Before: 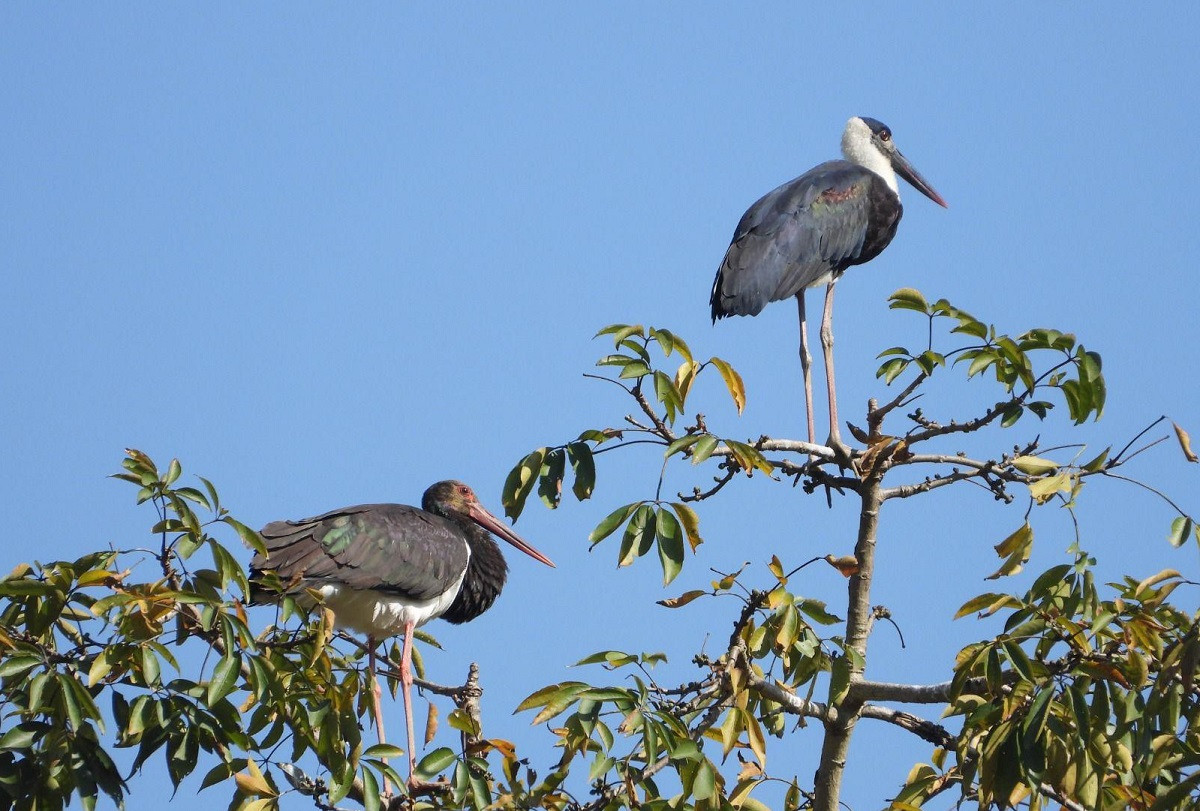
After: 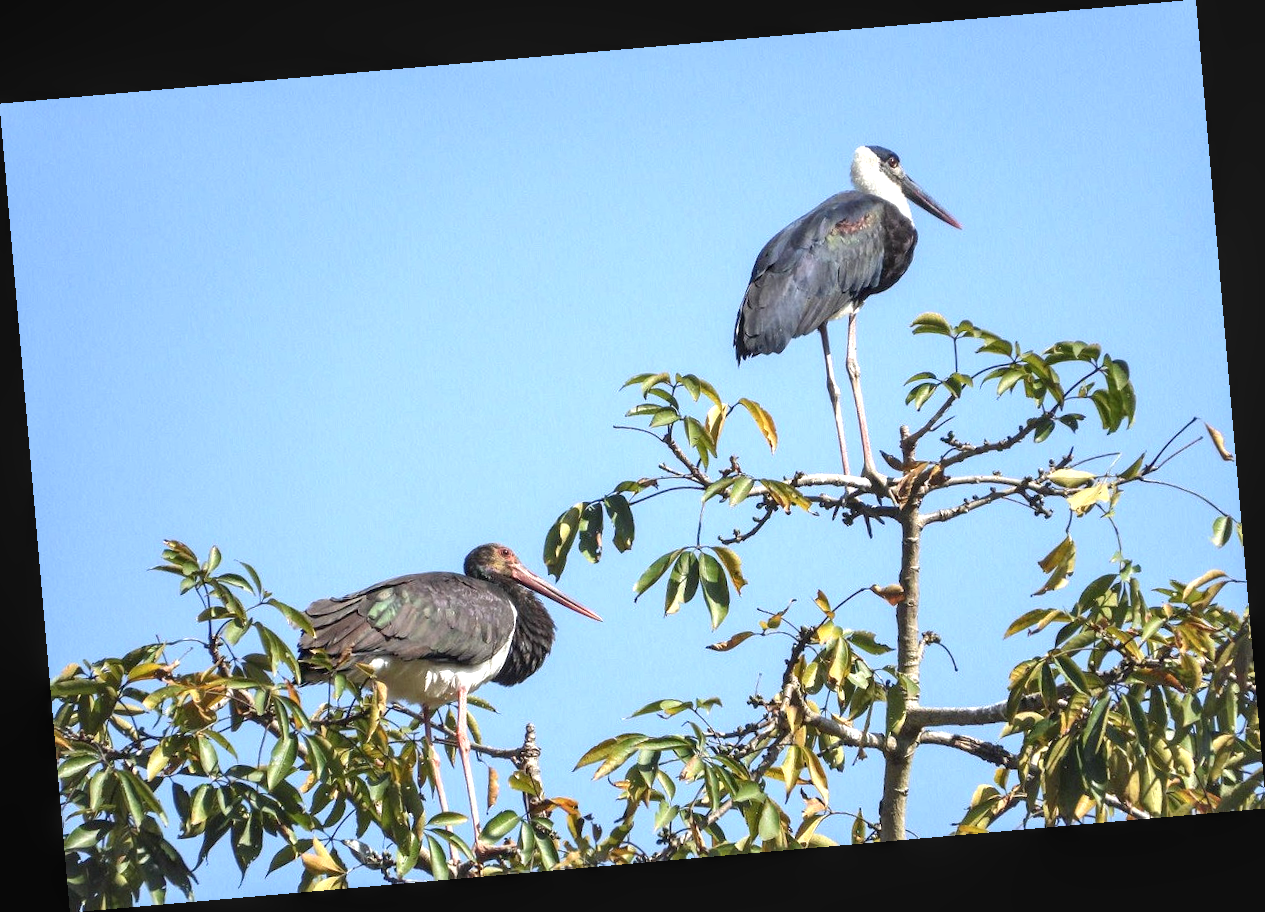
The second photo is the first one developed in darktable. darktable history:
local contrast: on, module defaults
exposure: black level correction 0, exposure 0.9 EV, compensate highlight preservation false
rotate and perspective: rotation -4.98°, automatic cropping off
contrast brightness saturation: saturation -0.1
